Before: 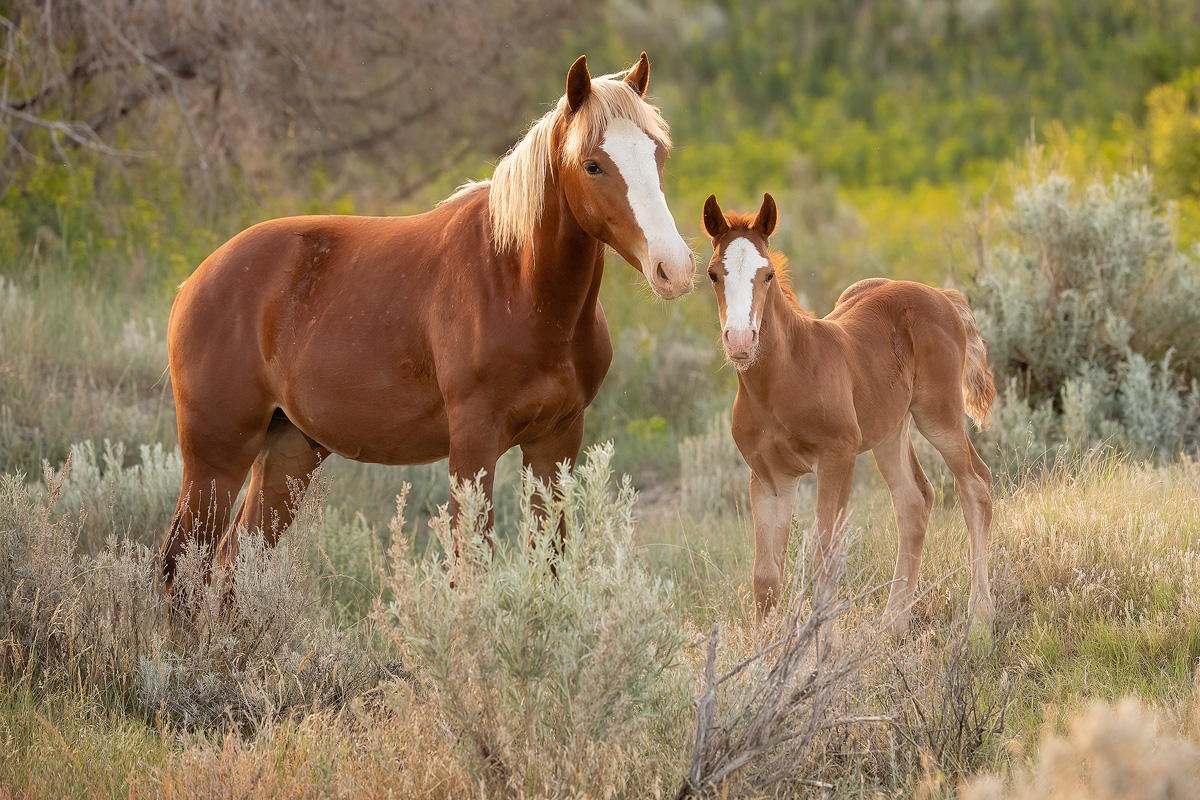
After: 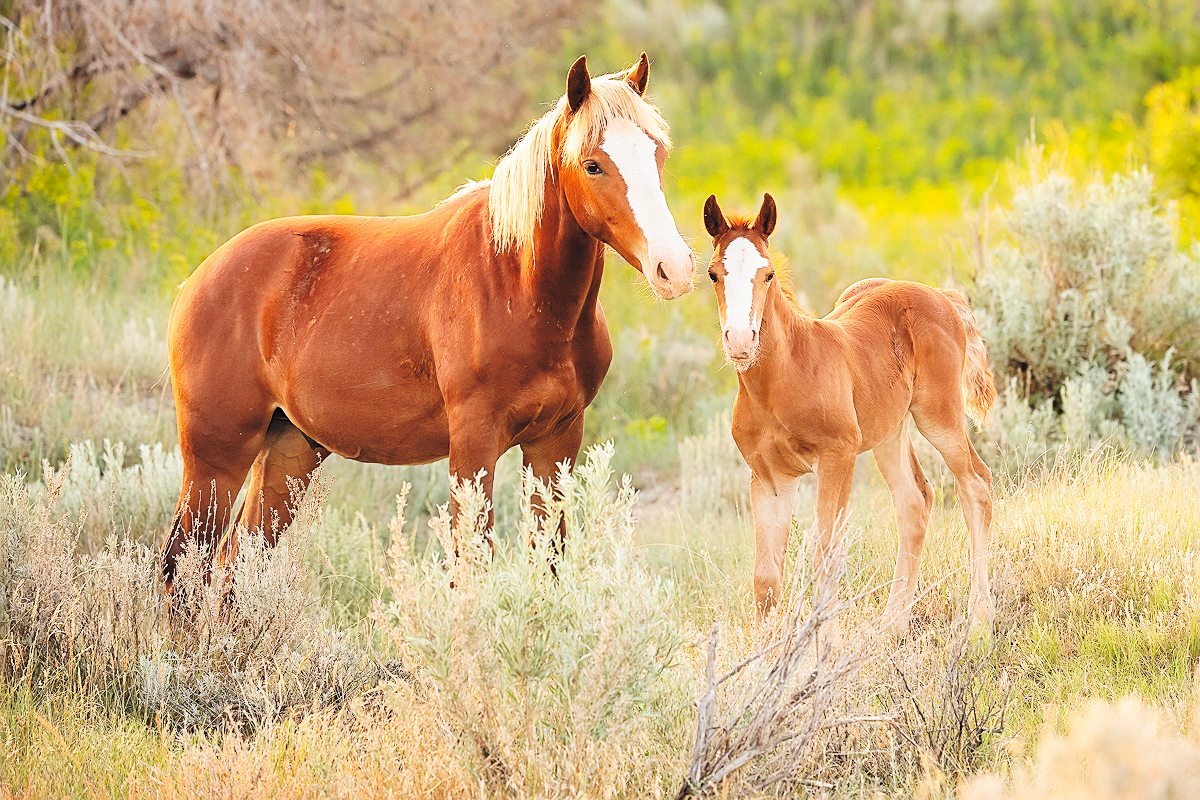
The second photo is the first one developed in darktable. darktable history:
contrast brightness saturation: contrast 0.097, brightness 0.304, saturation 0.14
base curve: curves: ch0 [(0, 0) (0.036, 0.025) (0.121, 0.166) (0.206, 0.329) (0.605, 0.79) (1, 1)], preserve colors none
sharpen: on, module defaults
